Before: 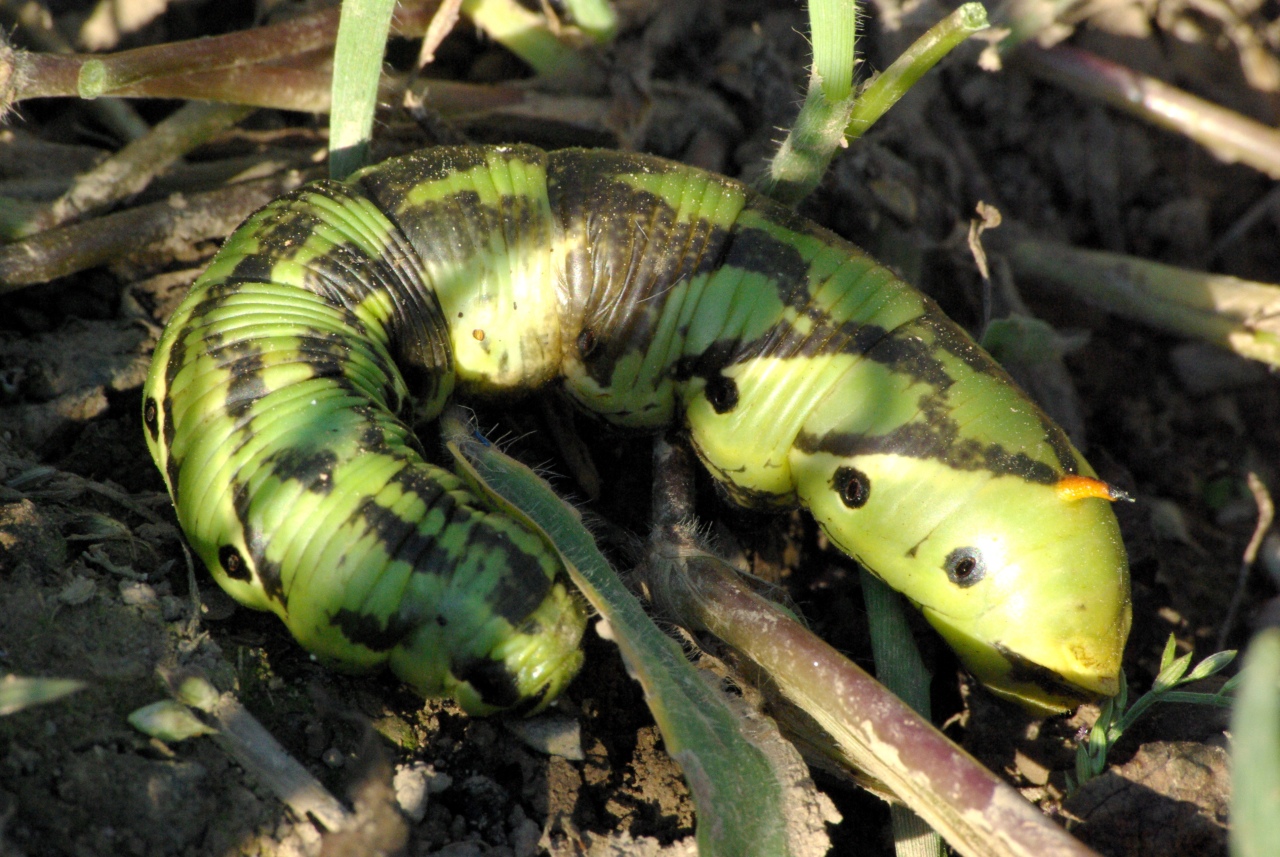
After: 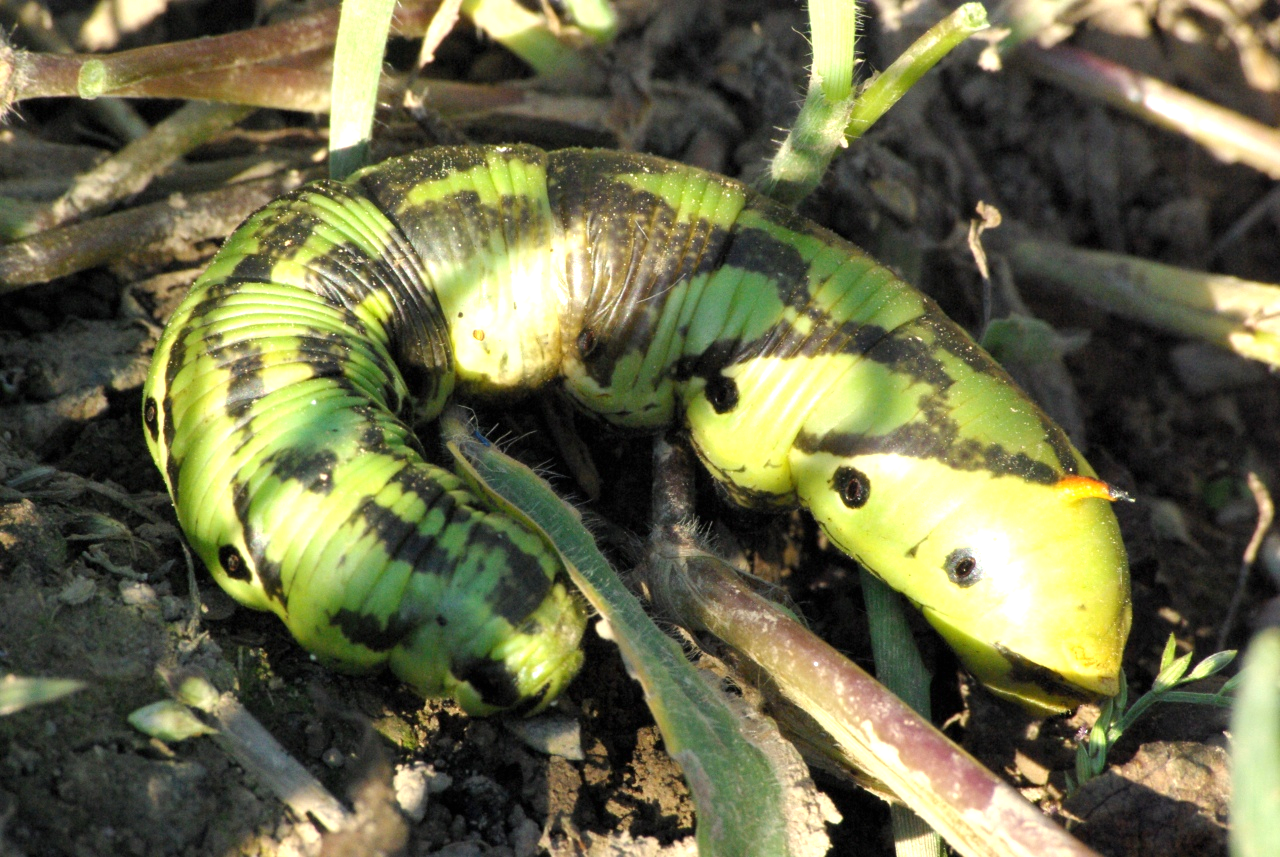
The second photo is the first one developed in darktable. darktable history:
exposure: black level correction 0, exposure 0.702 EV, compensate exposure bias true, compensate highlight preservation false
